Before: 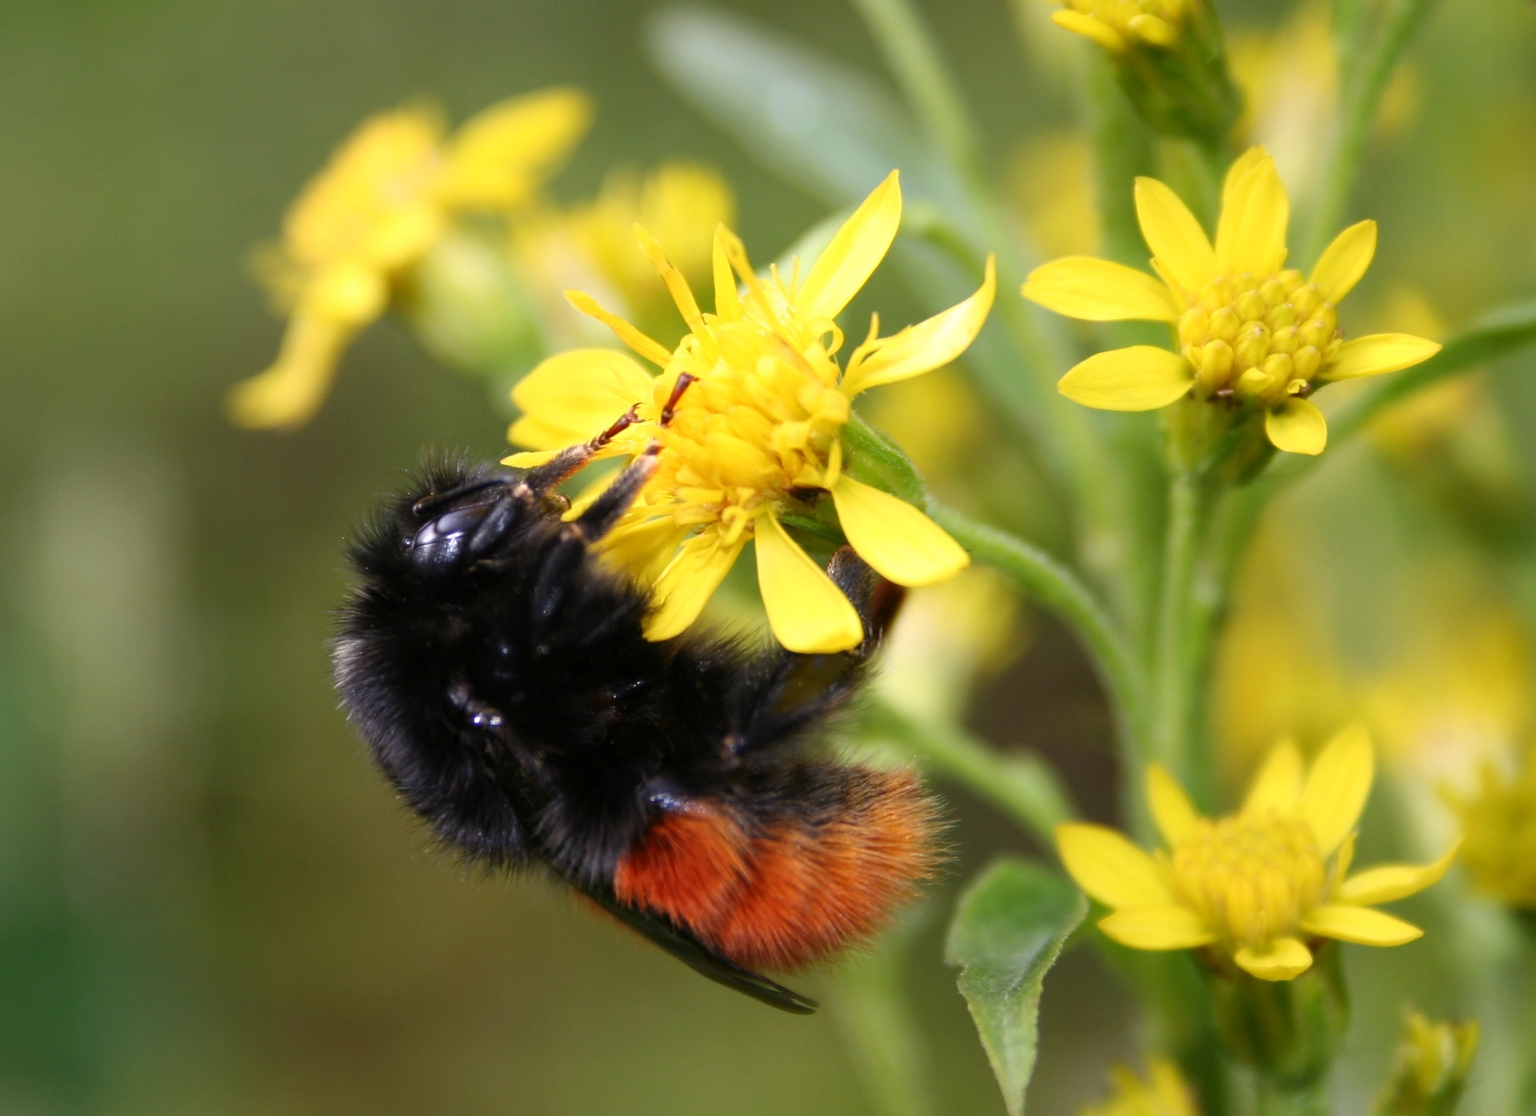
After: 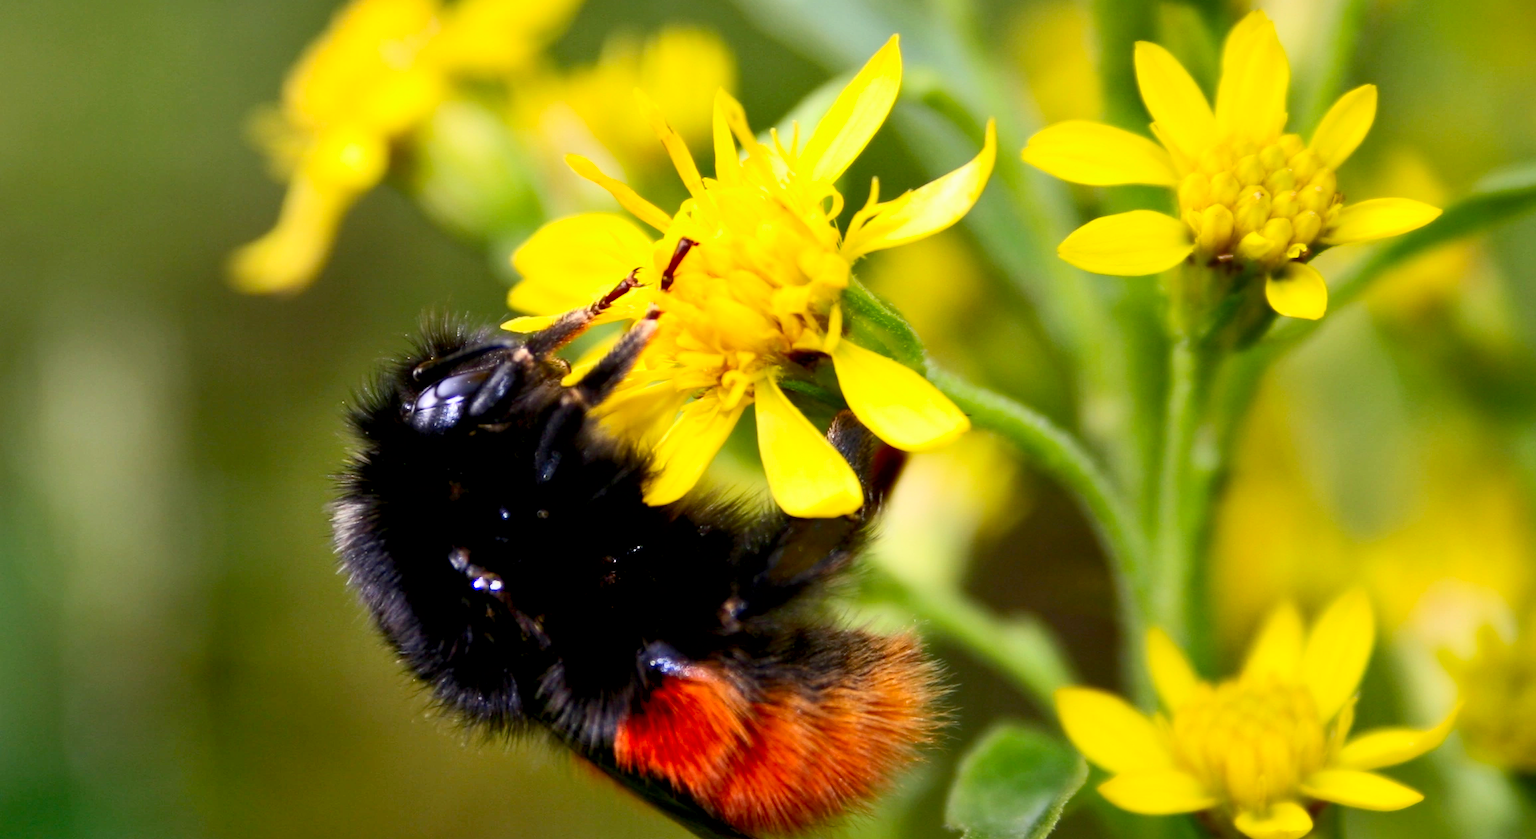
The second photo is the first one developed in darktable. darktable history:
crop and rotate: top 12.18%, bottom 12.542%
shadows and highlights: white point adjustment 0.817, soften with gaussian
contrast brightness saturation: contrast 0.235, brightness 0.103, saturation 0.289
tone equalizer: edges refinement/feathering 500, mask exposure compensation -1.57 EV, preserve details no
exposure: black level correction 0.009, exposure -0.166 EV, compensate highlight preservation false
